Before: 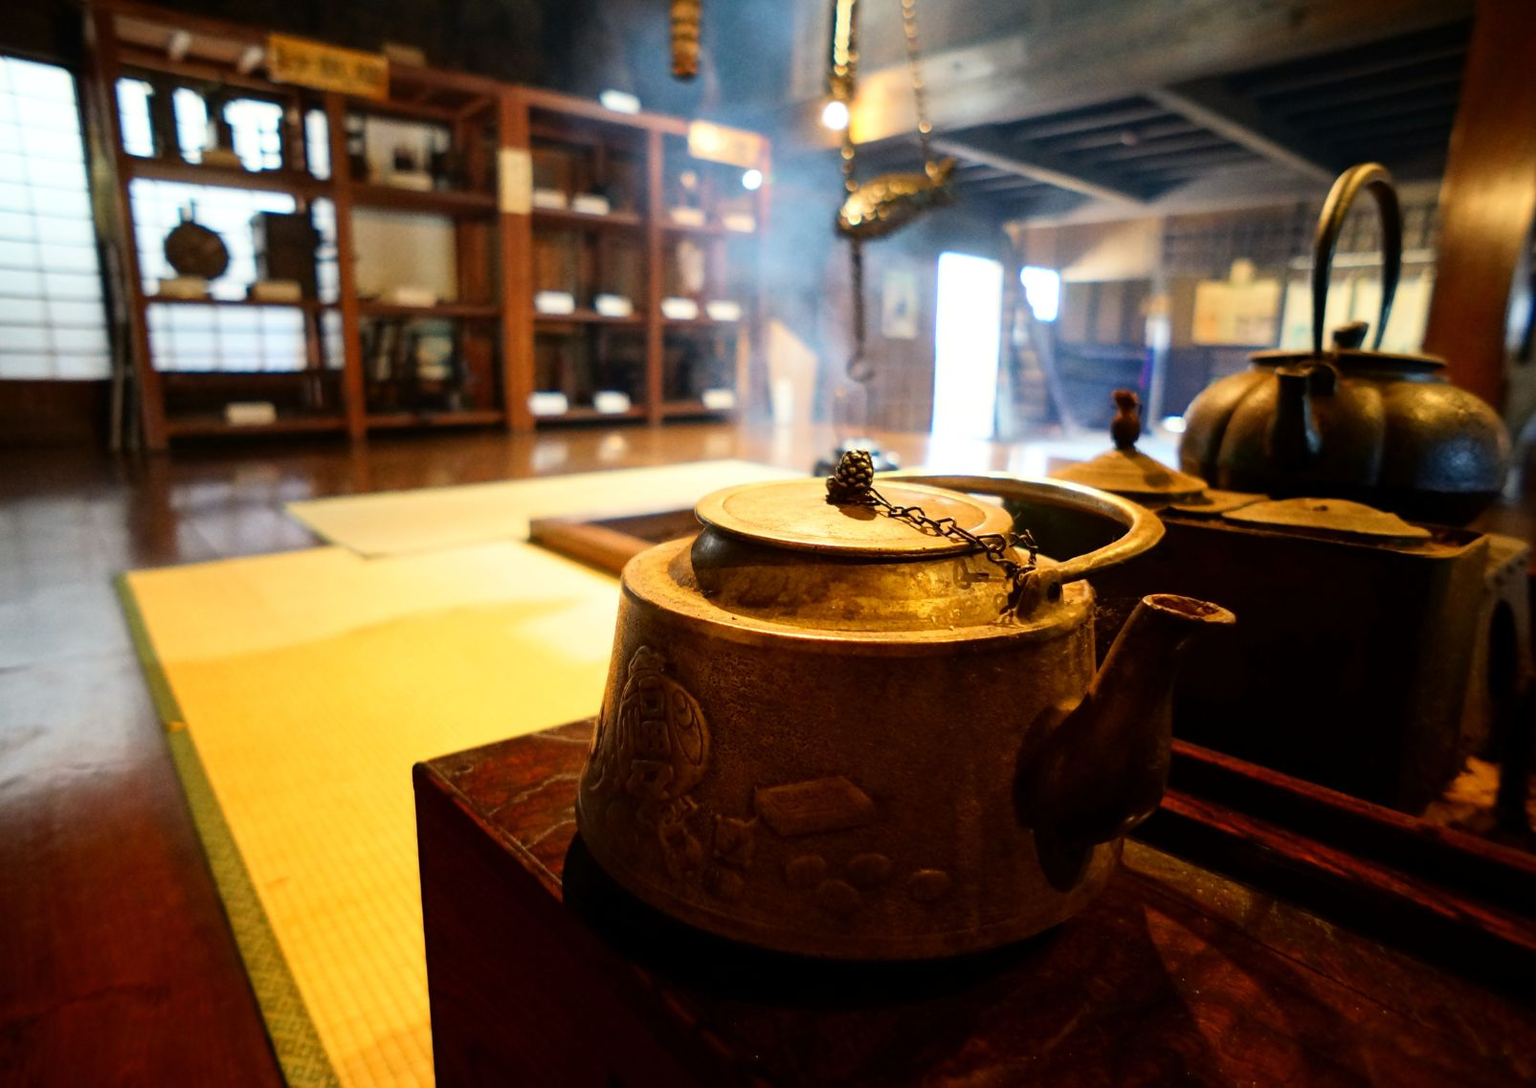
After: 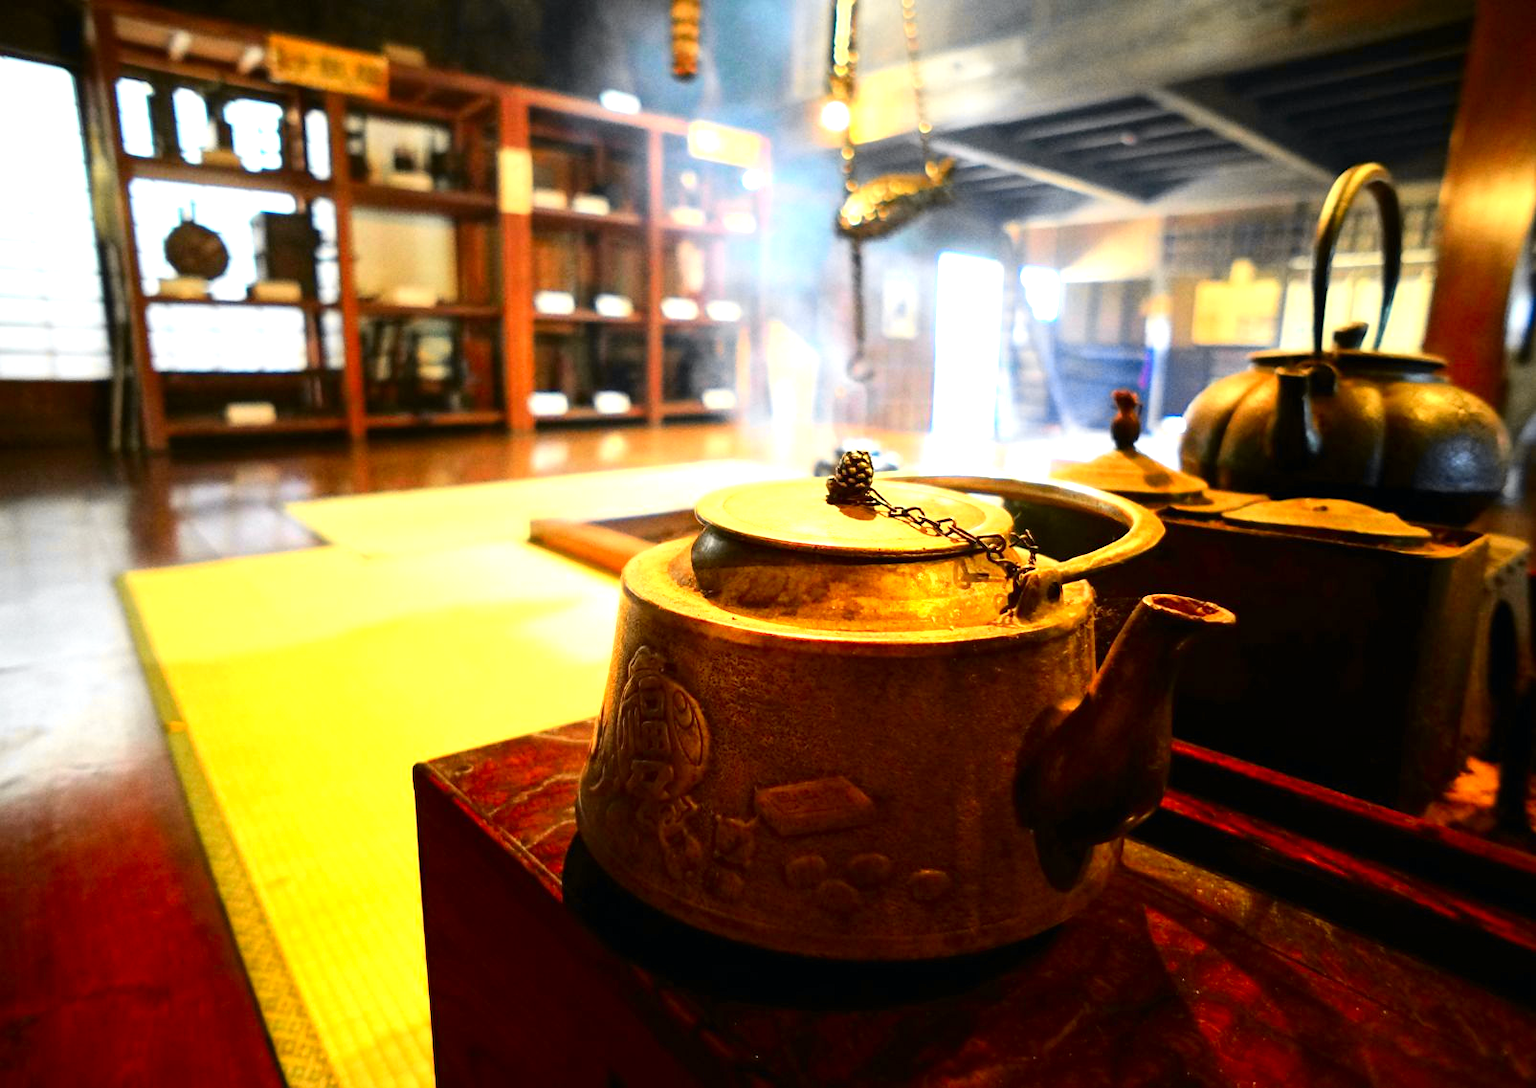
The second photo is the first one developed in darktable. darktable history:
tone curve: curves: ch0 [(0, 0) (0.071, 0.058) (0.266, 0.268) (0.498, 0.542) (0.766, 0.807) (1, 0.983)]; ch1 [(0, 0) (0.346, 0.307) (0.408, 0.387) (0.463, 0.465) (0.482, 0.493) (0.502, 0.499) (0.517, 0.505) (0.55, 0.554) (0.597, 0.61) (0.651, 0.698) (1, 1)]; ch2 [(0, 0) (0.346, 0.34) (0.434, 0.46) (0.485, 0.494) (0.5, 0.498) (0.509, 0.517) (0.526, 0.539) (0.583, 0.603) (0.625, 0.659) (1, 1)], color space Lab, independent channels, preserve colors none
exposure: black level correction 0, exposure 1 EV, compensate exposure bias true, compensate highlight preservation false
